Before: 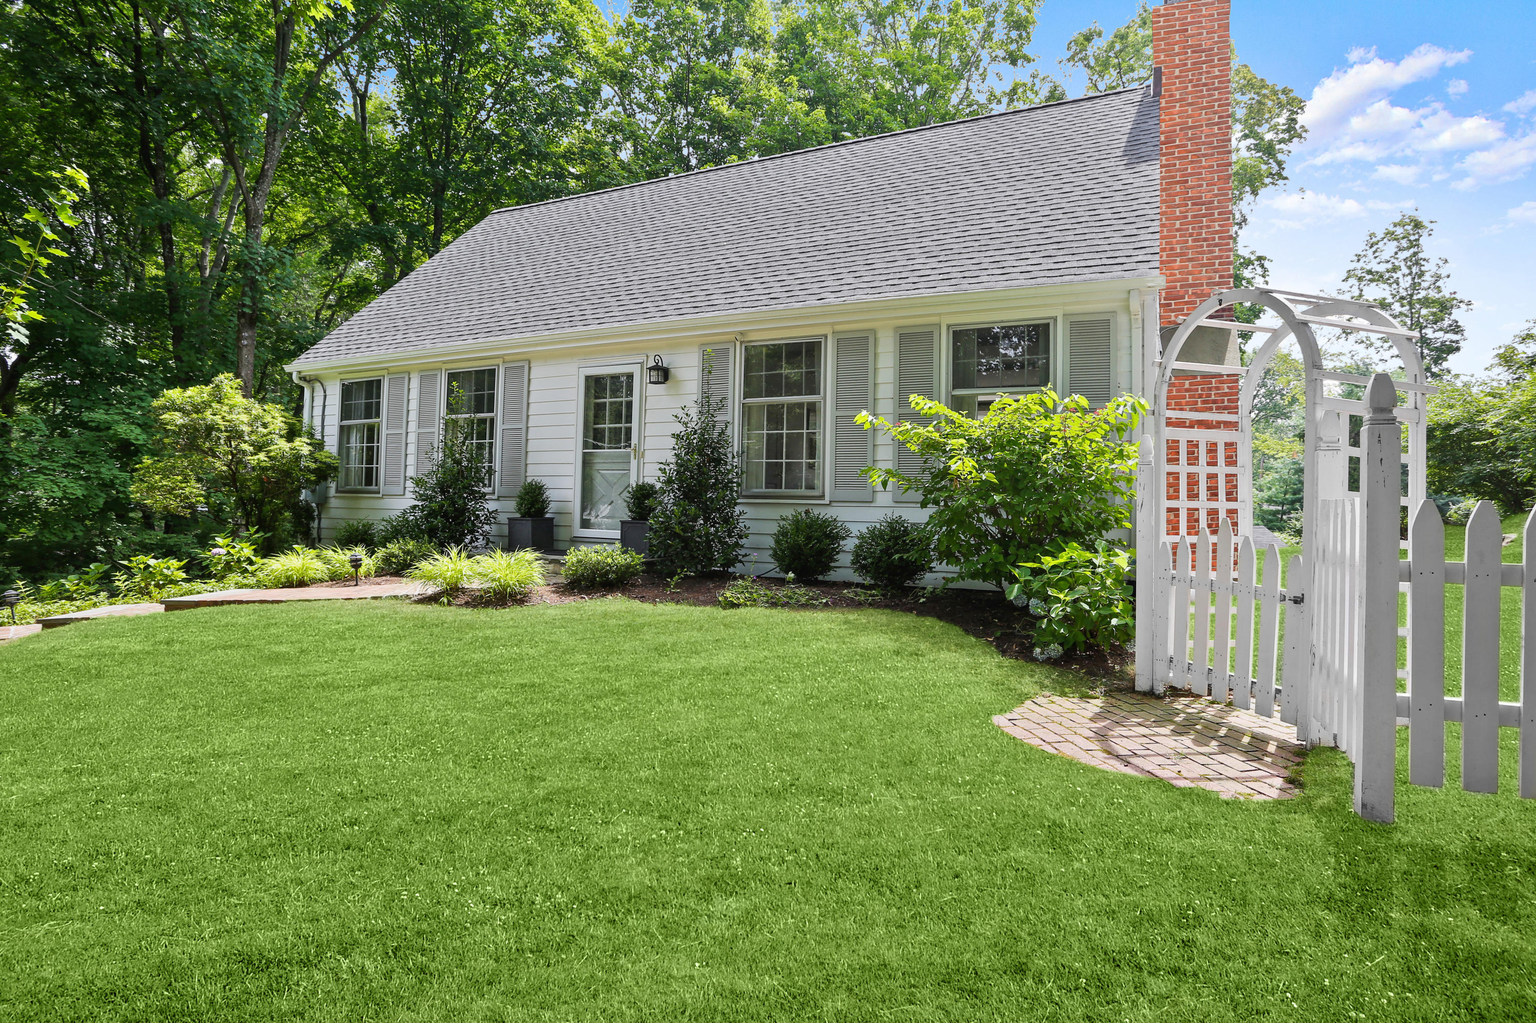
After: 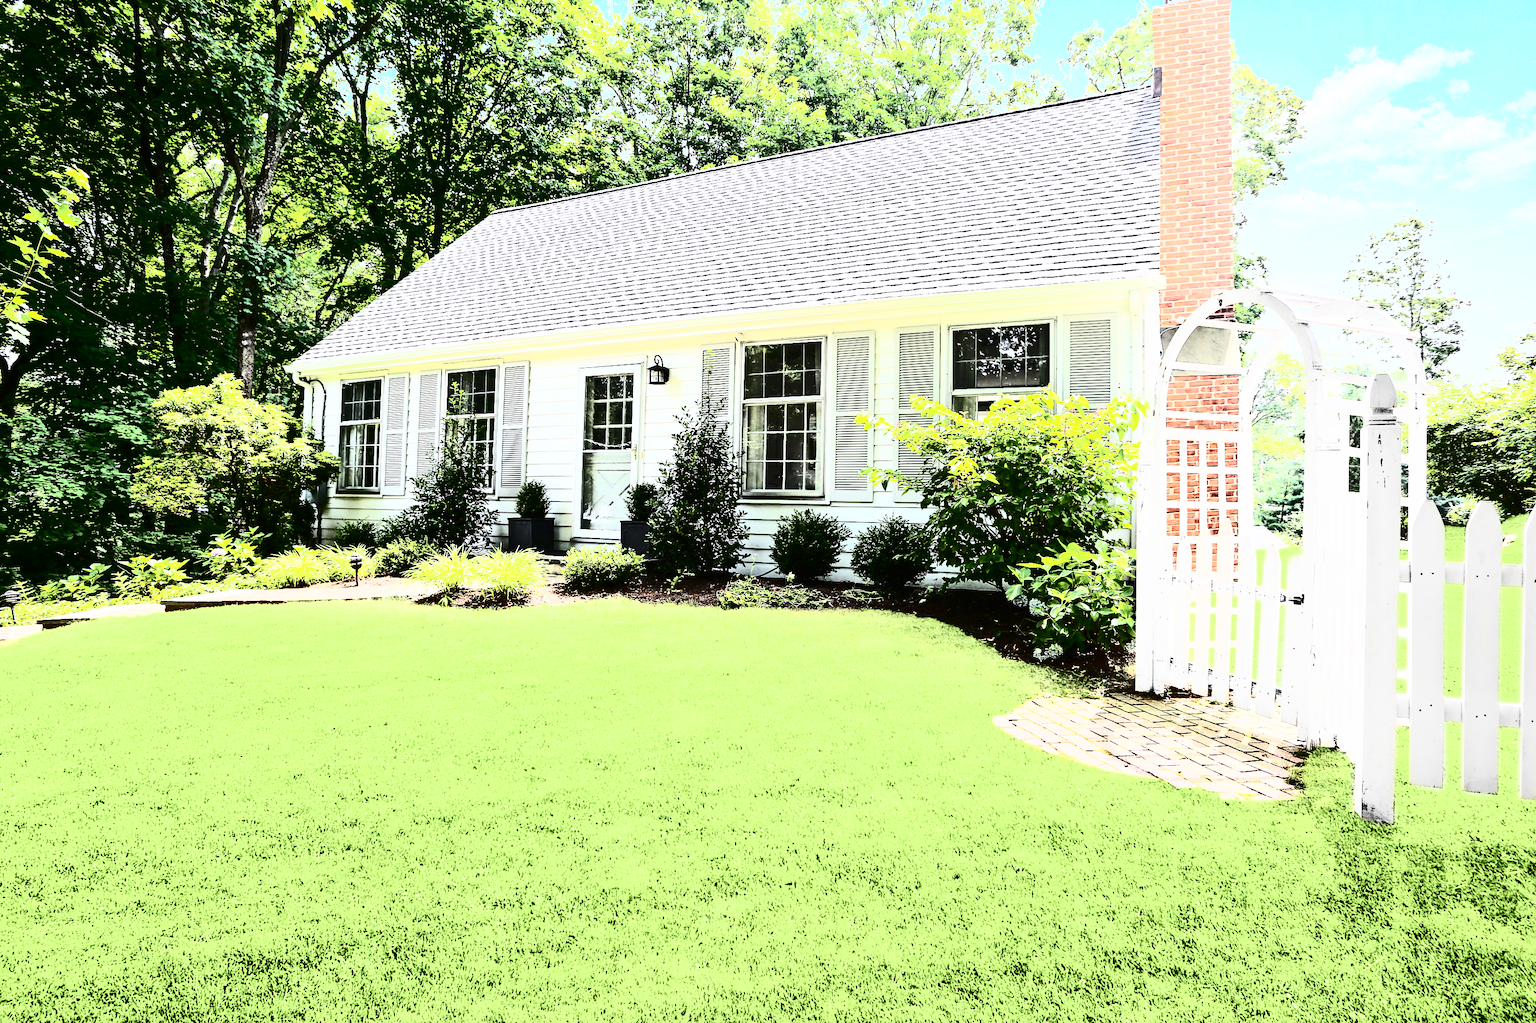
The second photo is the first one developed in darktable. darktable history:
contrast brightness saturation: contrast 0.941, brightness 0.202
shadows and highlights: shadows 3.05, highlights -18.16, soften with gaussian
base curve: curves: ch0 [(0, 0) (0.028, 0.03) (0.121, 0.232) (0.46, 0.748) (0.859, 0.968) (1, 1)]
